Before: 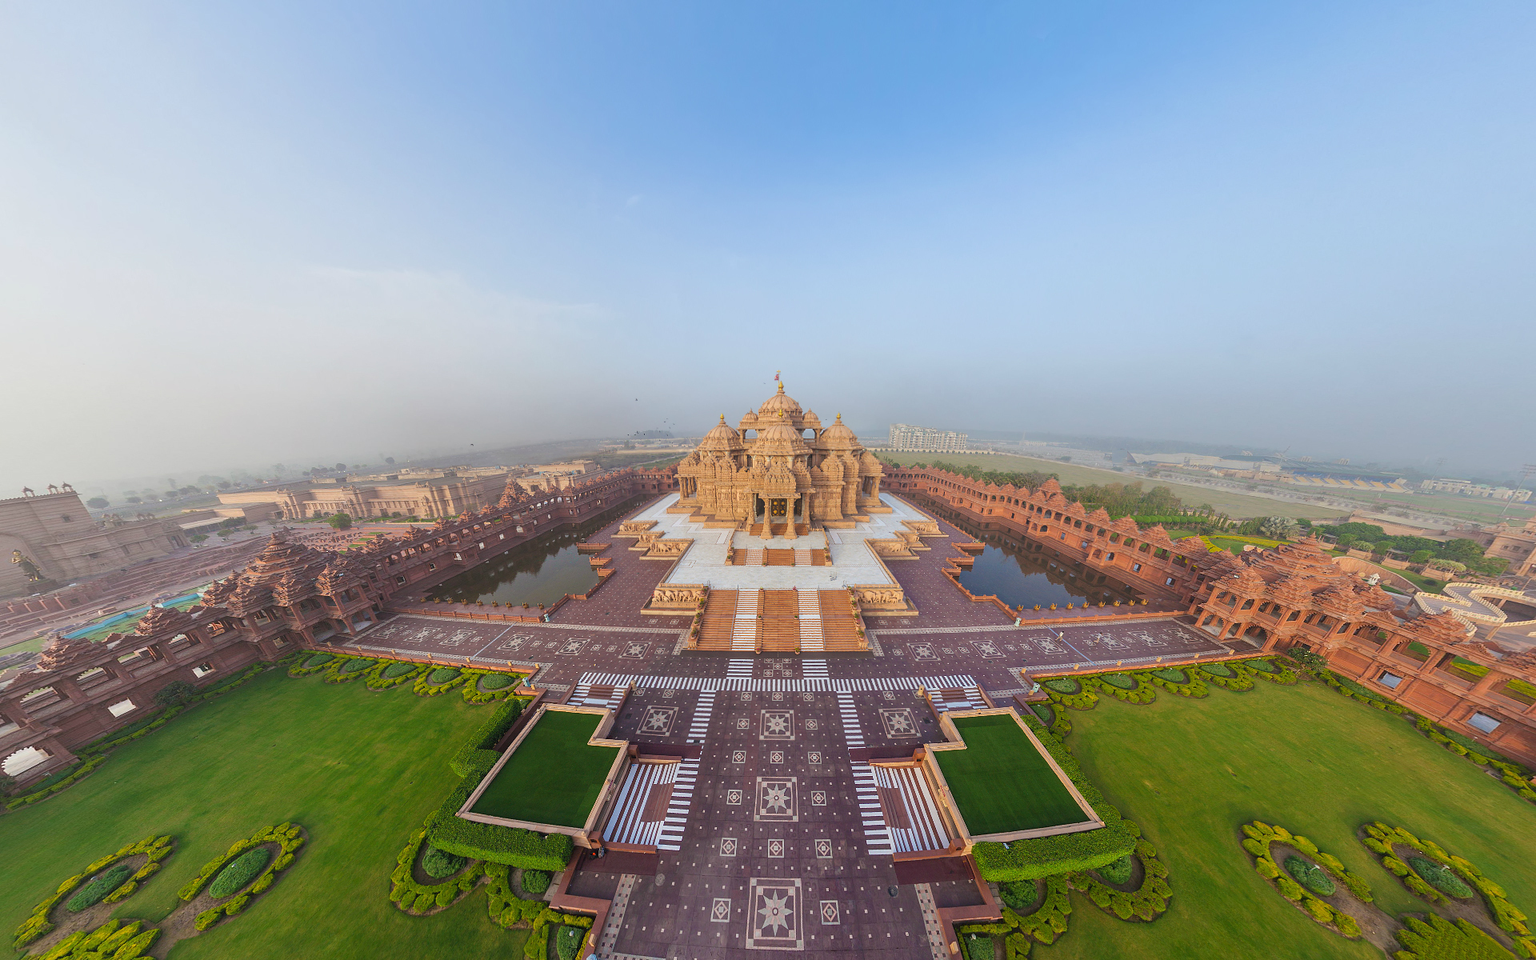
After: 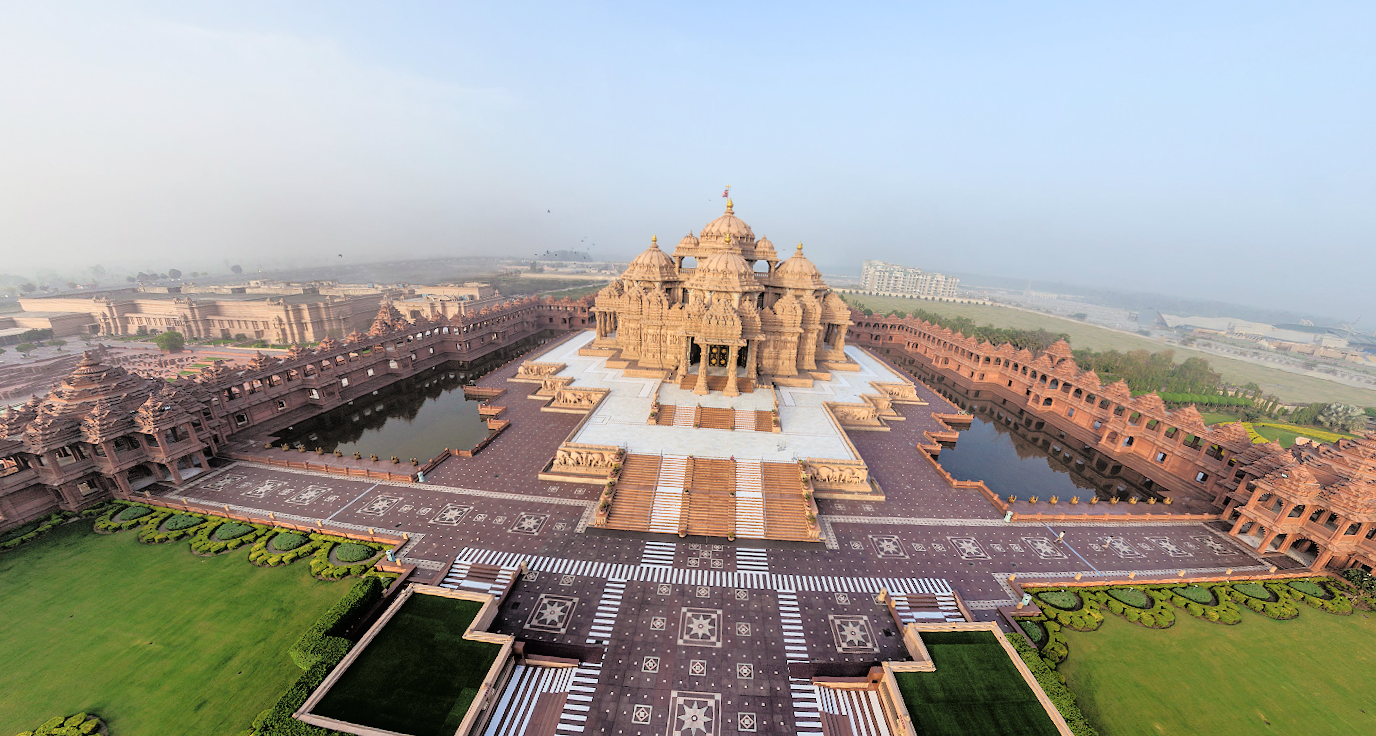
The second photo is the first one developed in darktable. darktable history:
crop and rotate: angle -3.34°, left 9.817%, top 20.887%, right 11.95%, bottom 12.149%
contrast brightness saturation: saturation -0.178
tone curve: curves: ch0 [(0, 0) (0.003, 0) (0.011, 0.002) (0.025, 0.004) (0.044, 0.007) (0.069, 0.015) (0.1, 0.025) (0.136, 0.04) (0.177, 0.09) (0.224, 0.152) (0.277, 0.239) (0.335, 0.335) (0.399, 0.43) (0.468, 0.524) (0.543, 0.621) (0.623, 0.712) (0.709, 0.789) (0.801, 0.871) (0.898, 0.951) (1, 1)], color space Lab, linked channels, preserve colors none
tone equalizer: -8 EV -1.82 EV, -7 EV -1.17 EV, -6 EV -1.63 EV, edges refinement/feathering 500, mask exposure compensation -1.57 EV, preserve details no
